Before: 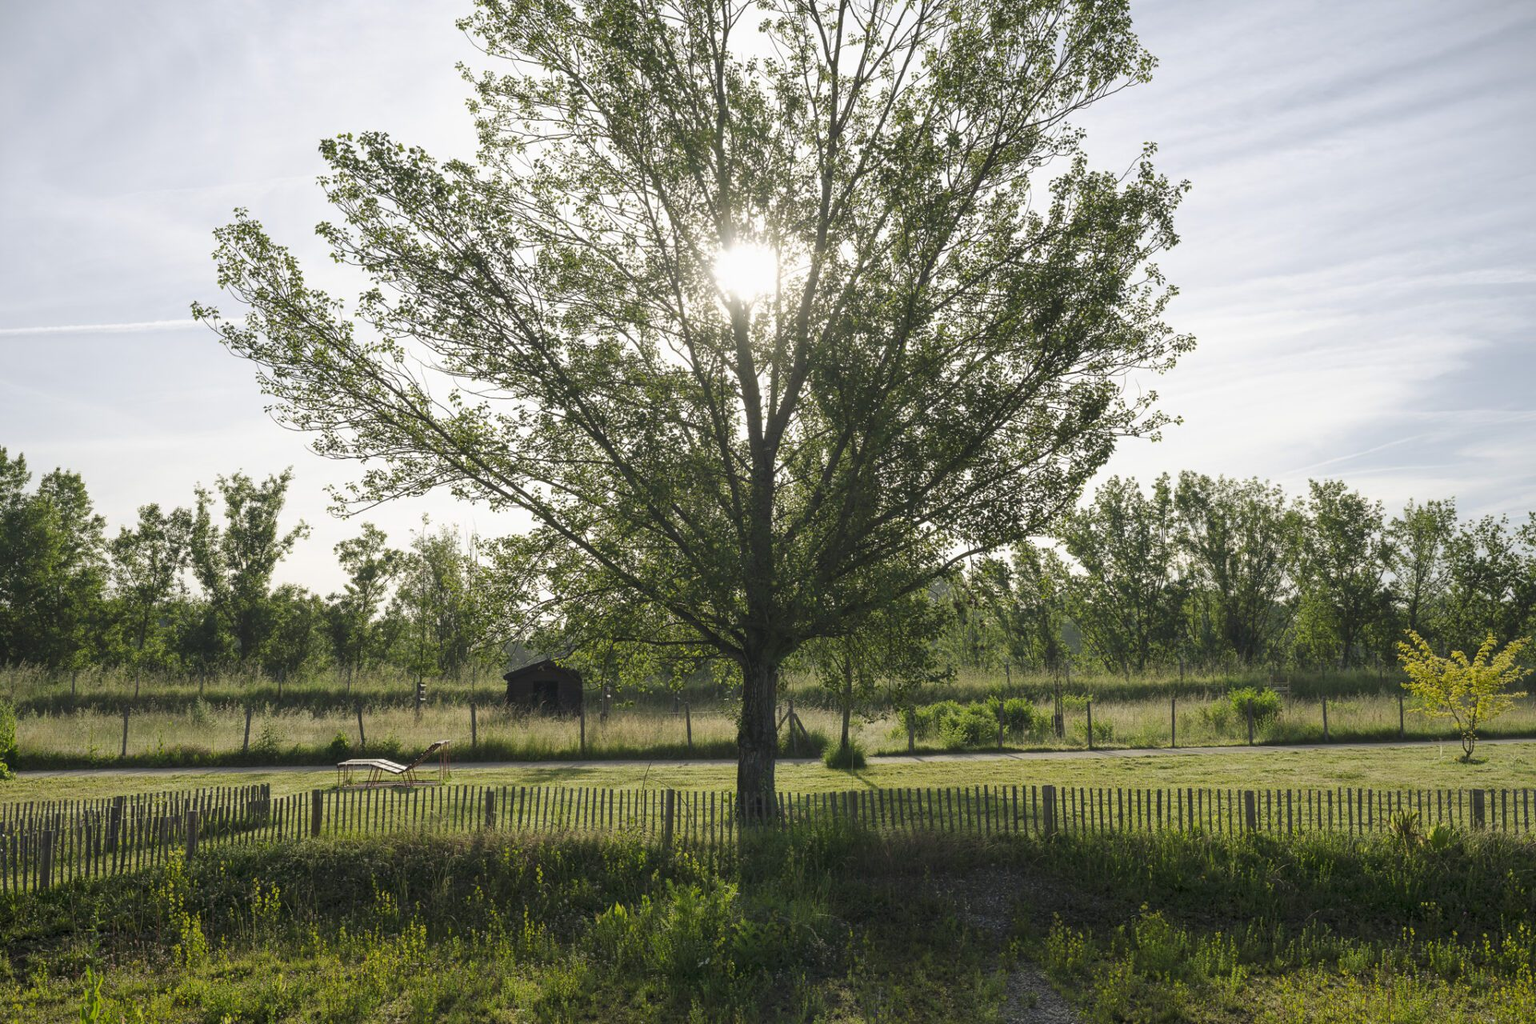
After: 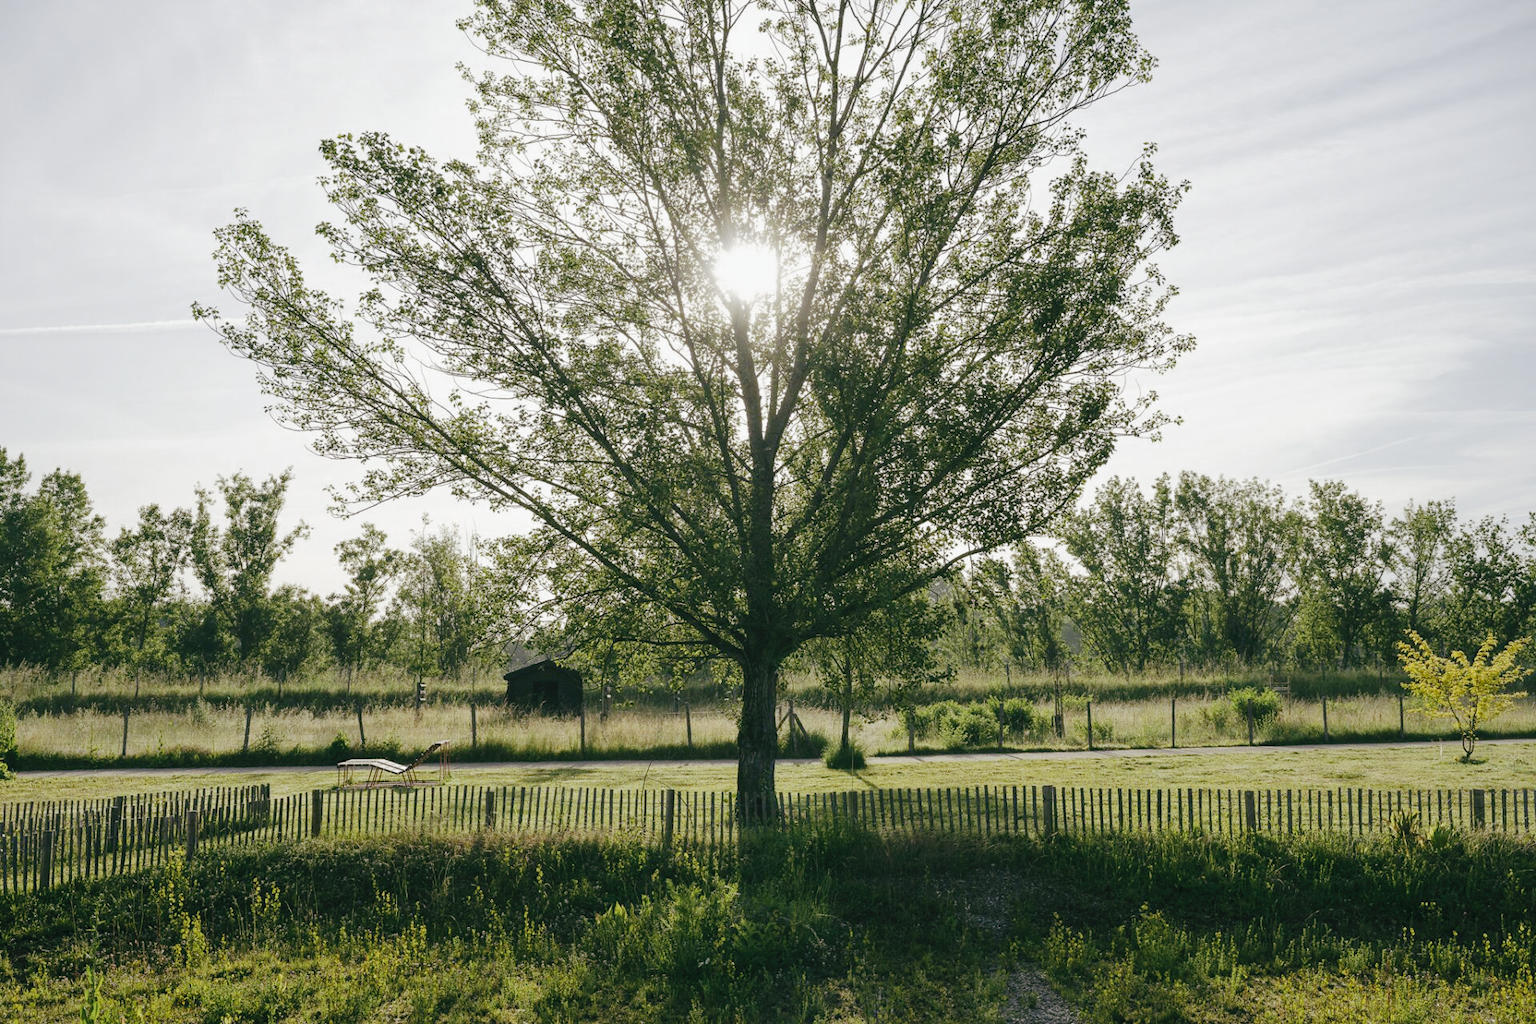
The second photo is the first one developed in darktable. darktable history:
tone curve: curves: ch0 [(0, 0) (0.003, 0.031) (0.011, 0.033) (0.025, 0.038) (0.044, 0.049) (0.069, 0.059) (0.1, 0.071) (0.136, 0.093) (0.177, 0.142) (0.224, 0.204) (0.277, 0.292) (0.335, 0.387) (0.399, 0.484) (0.468, 0.567) (0.543, 0.643) (0.623, 0.712) (0.709, 0.776) (0.801, 0.837) (0.898, 0.903) (1, 1)], preserve colors none
color look up table: target L [95.33, 89.76, 91.69, 89.2, 79.54, 72, 68.69, 60.07, 65.38, 56.78, 51.54, 45.52, 27.97, 11.5, 200.71, 79.43, 61.01, 59.47, 55.14, 50.55, 53.57, 45.04, 41.8, 34.78, 32.23, 30.69, 27.4, 19.93, 87.18, 70.3, 69.84, 66.59, 71.58, 52.78, 53.8, 62.16, 49.75, 38.39, 37.91, 36.47, 34.25, 13.17, 4.28, 93.95, 79.78, 69.61, 66.53, 67.74, 38.77], target a [-2.252, -24.52, -6.339, -18.32, -8.042, -33.88, -3.858, -38, -12.05, -26.31, -10.28, -25.52, -18.01, -19.27, 0, 15.85, 38.08, 56.54, 25.38, 68.39, 70.65, 55, 29.06, 45.87, 9.387, 5.173, 24.89, 29.15, 23.78, 2.27, 11.28, 48.91, 35.41, 65, 36.92, 48.89, 18.16, 54.54, 3.061, 14, 37.95, 27.16, -4.271, -2.689, -25.04, -26.26, -9.902, -16.09, -15.81], target b [6.314, 41.27, 37.48, 14.76, 63.68, 16.69, 37.68, 30.99, 0.993, 5.304, 18.44, 29.25, 13.17, 12.08, -0.001, 10.21, 56.72, 32.41, 13.09, 53.12, 11.62, 14.61, 38.85, 34.12, 26.28, 3.663, 33.44, 2.297, -14.01, -7.401, -38.17, -3.499, -34.93, -22.44, -27.68, -48.26, -16.51, -3.625, -43.26, -65.29, -58.34, -38.58, -13.2, -4.346, -5.931, -21.77, -25.98, -41.1, -15.04], num patches 49
